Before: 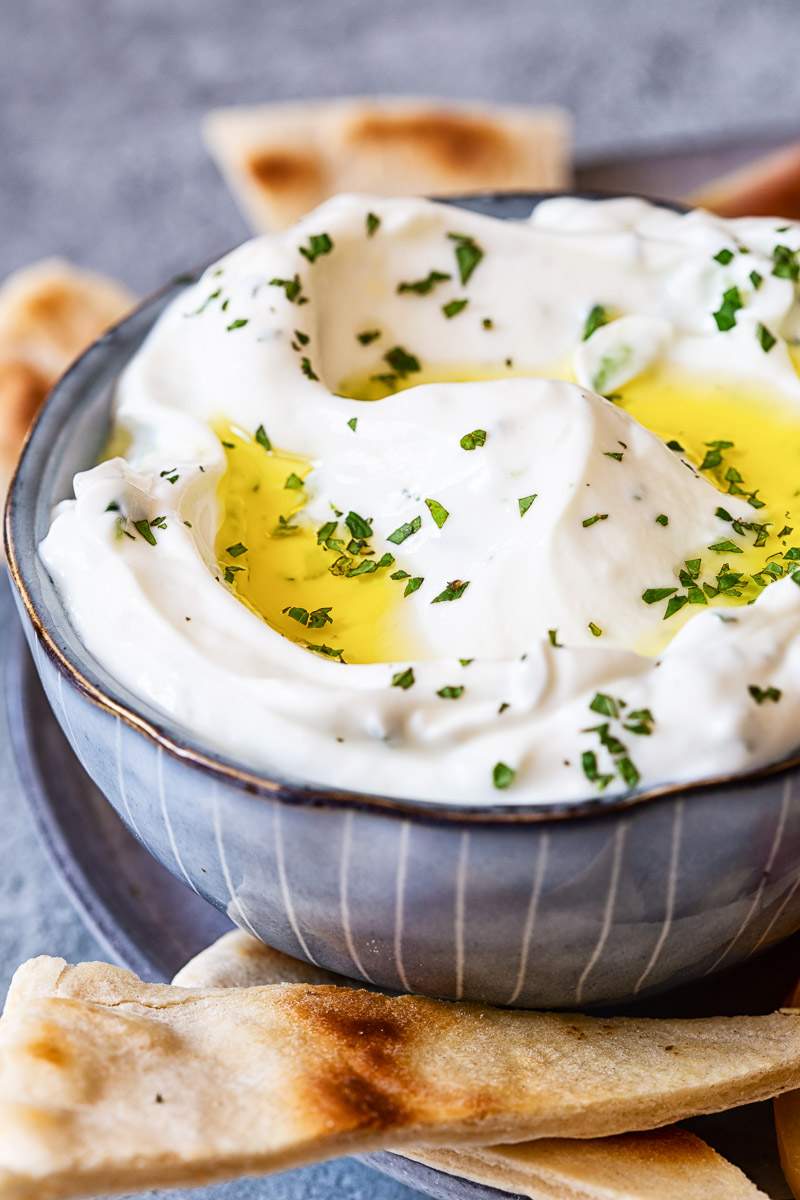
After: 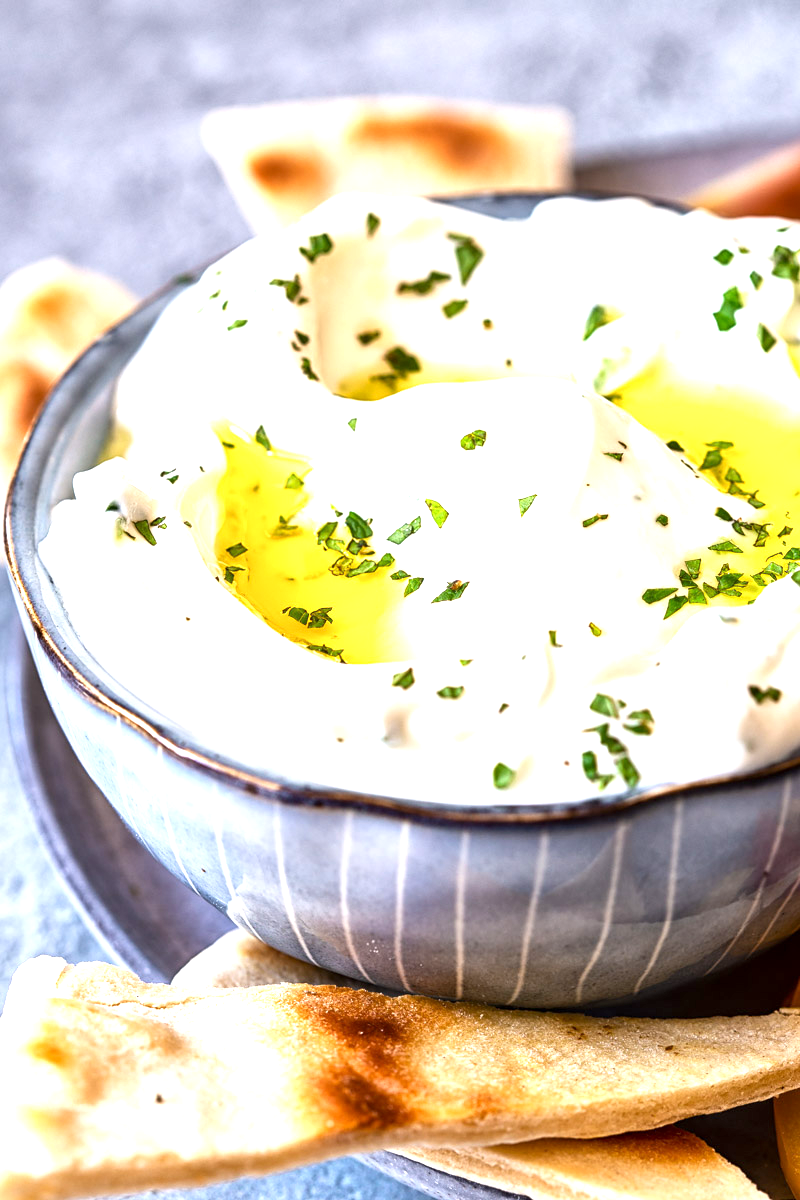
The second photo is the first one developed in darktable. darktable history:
exposure: black level correction 0.001, exposure 1.055 EV, compensate highlight preservation false
